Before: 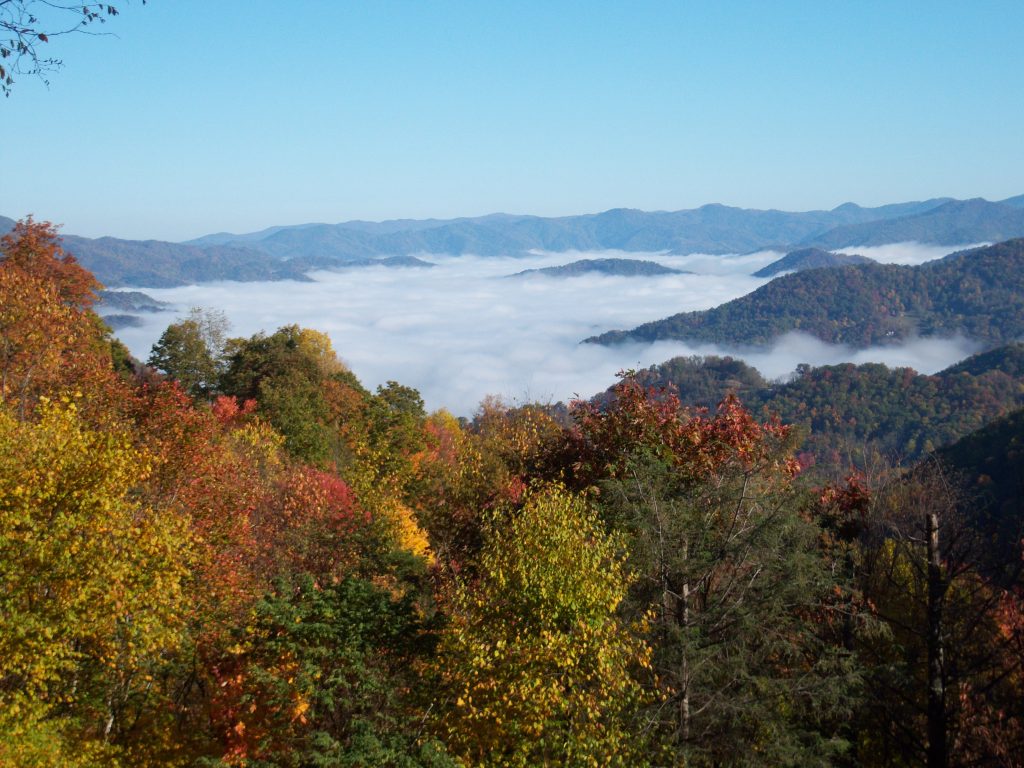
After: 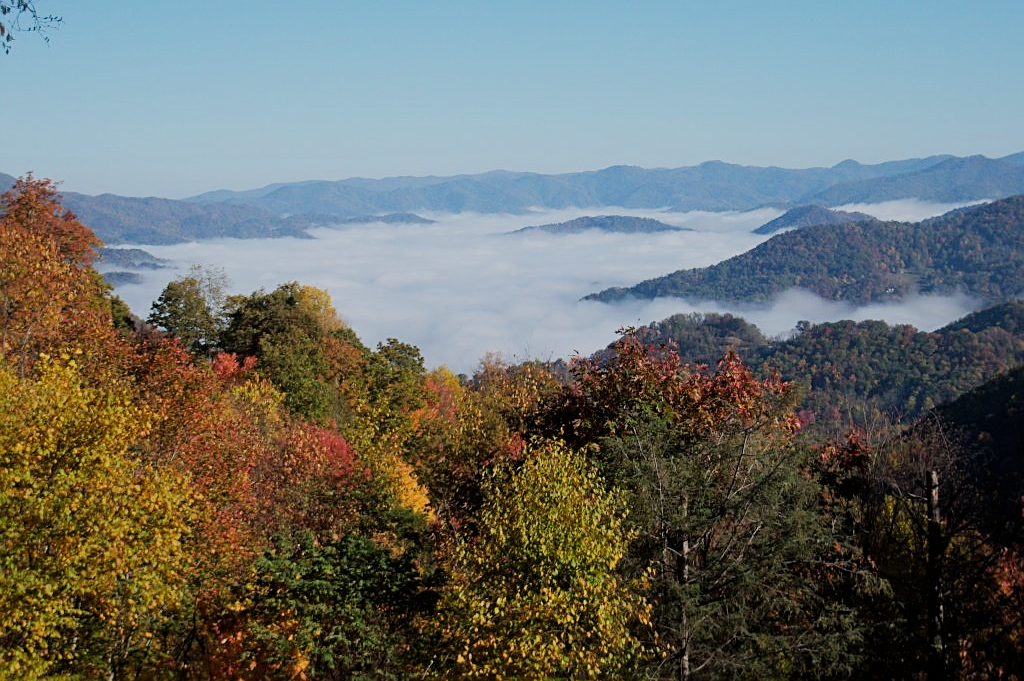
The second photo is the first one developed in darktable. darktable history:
crop and rotate: top 5.609%, bottom 5.609%
sharpen: on, module defaults
filmic rgb: black relative exposure -7.65 EV, white relative exposure 4.56 EV, hardness 3.61
